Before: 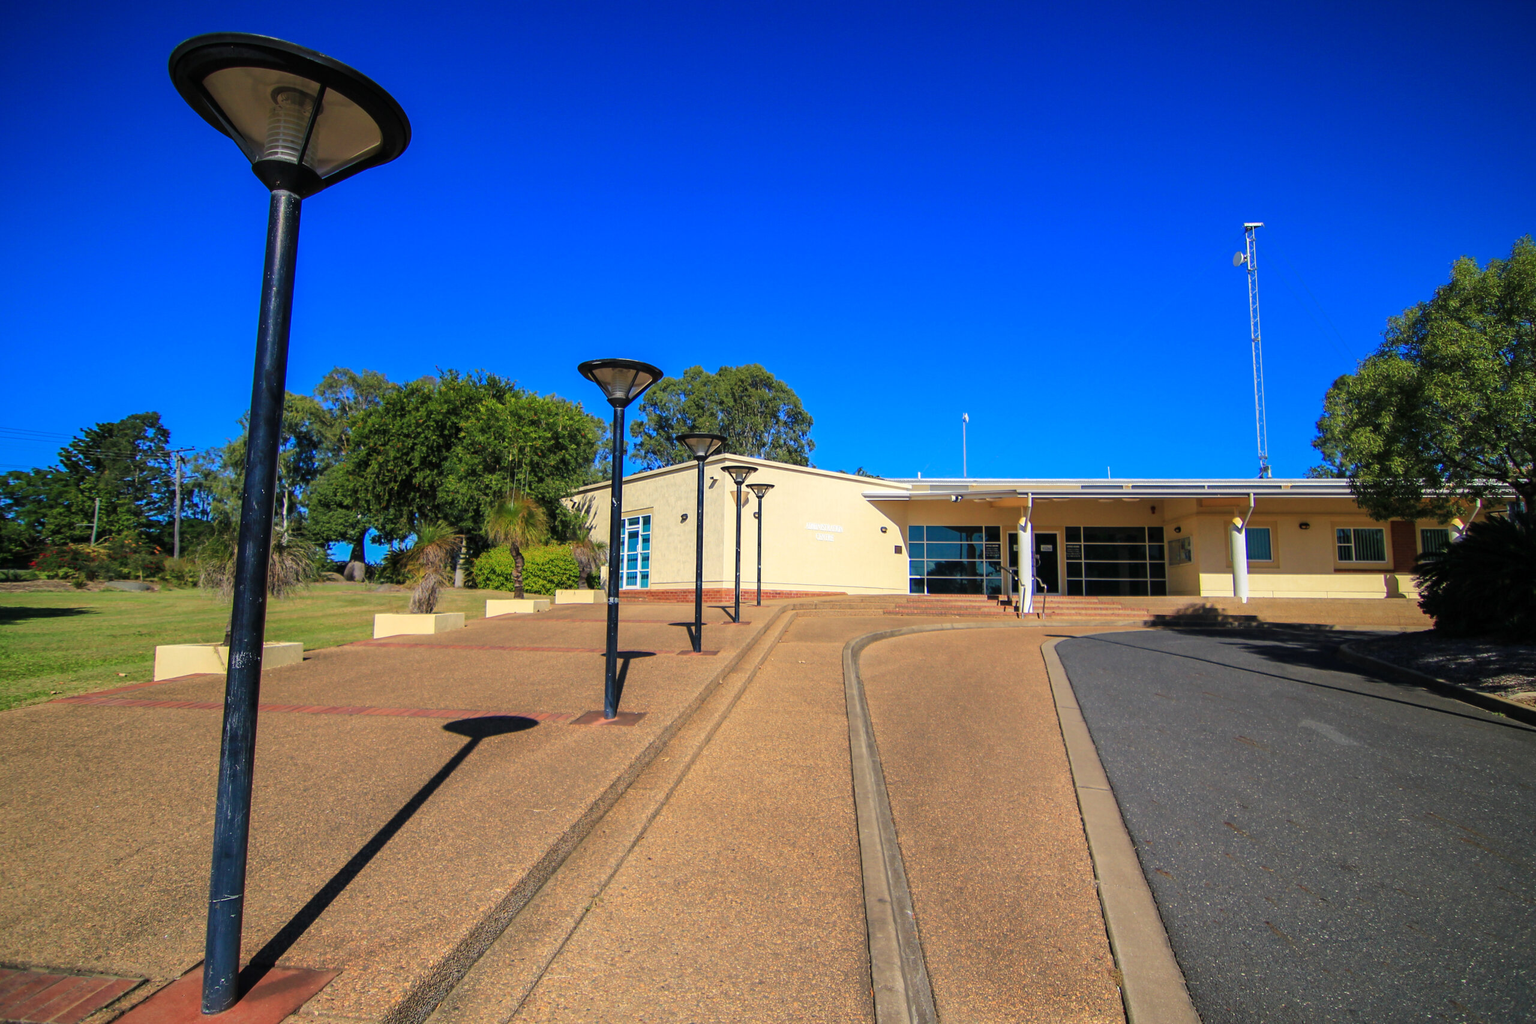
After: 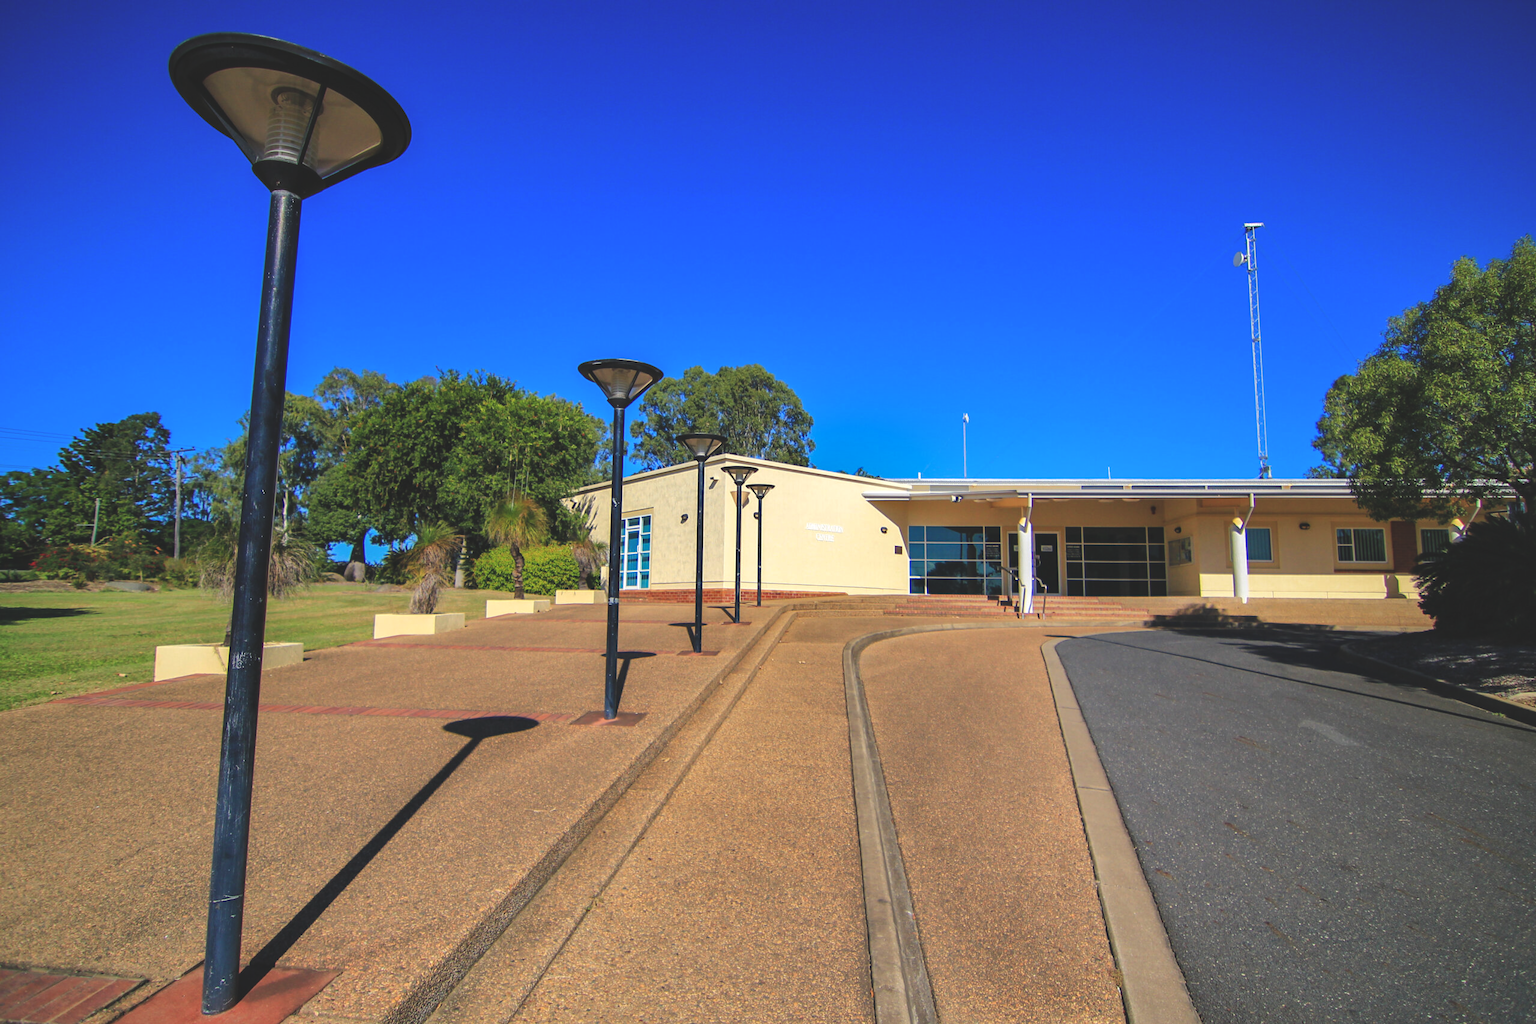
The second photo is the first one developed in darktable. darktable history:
exposure: black level correction -0.015, compensate highlight preservation false
levels: levels [0, 0.492, 0.984]
shadows and highlights: radius 108.52, shadows 23.73, highlights -59.32, low approximation 0.01, soften with gaussian
